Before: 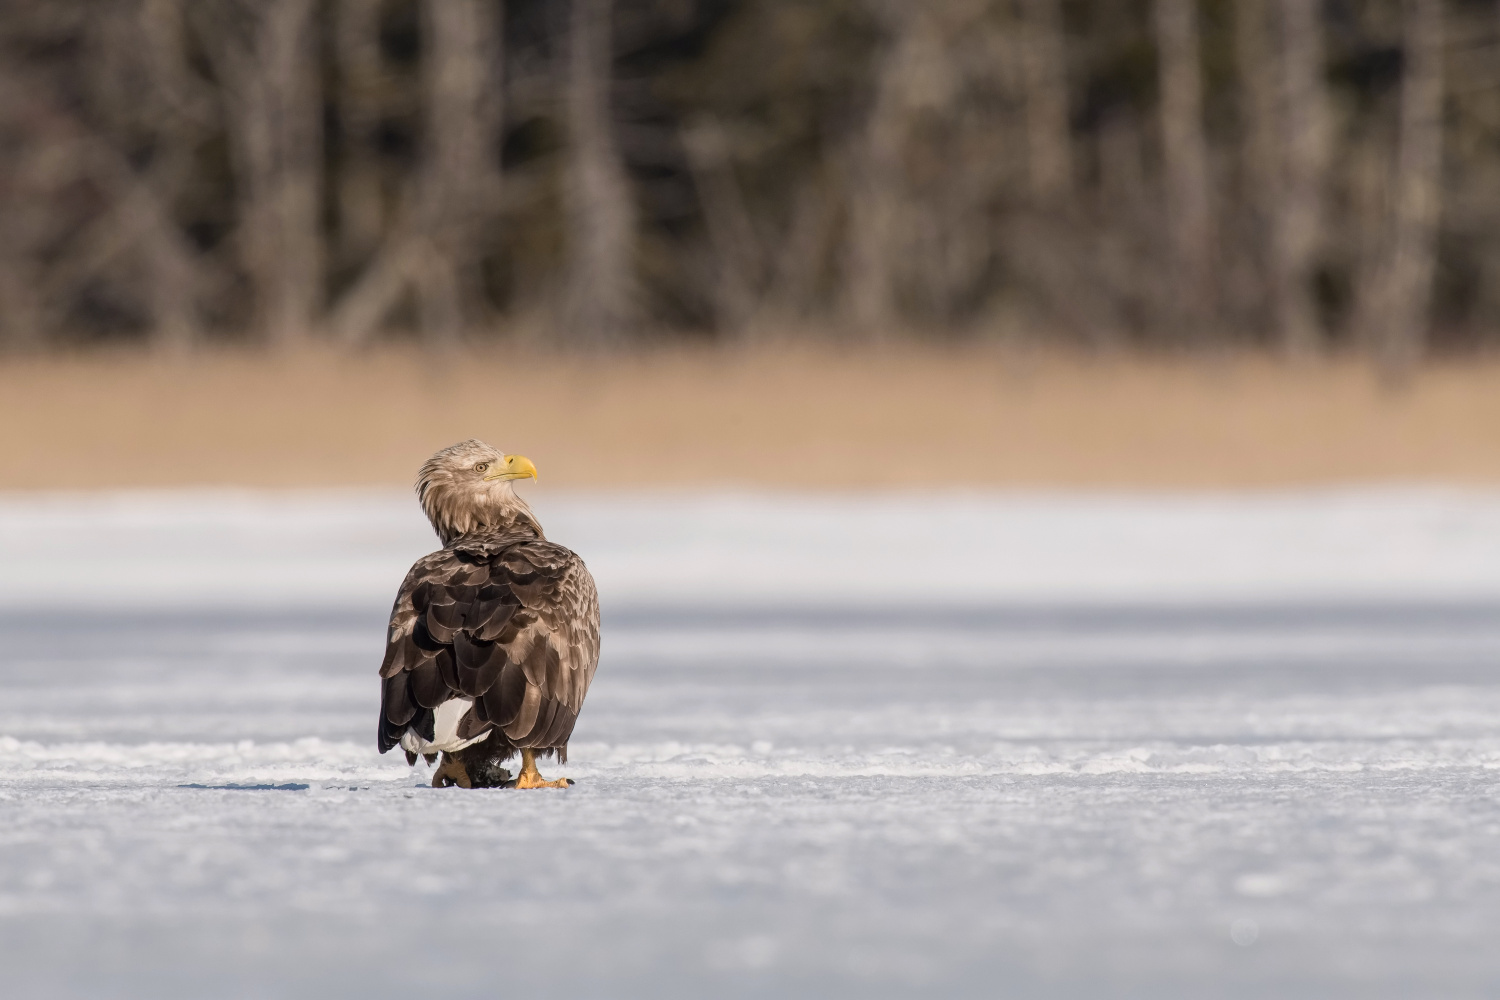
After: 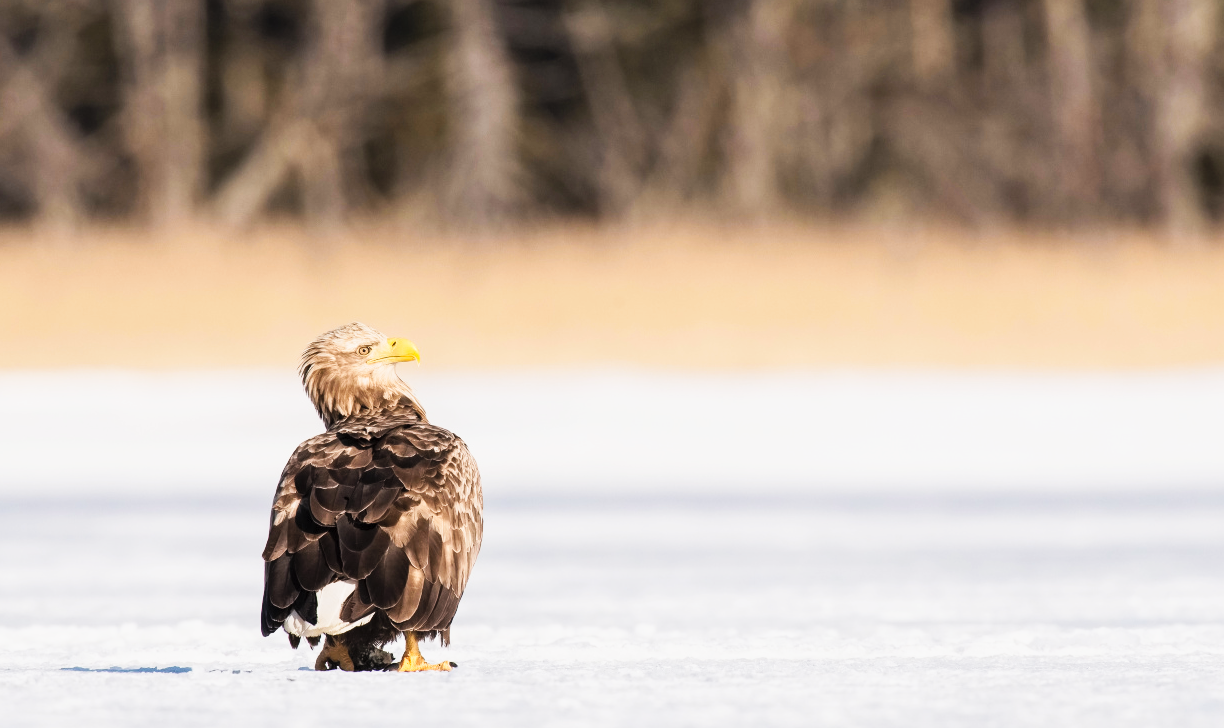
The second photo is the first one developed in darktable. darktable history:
tone curve: curves: ch0 [(0, 0) (0.187, 0.12) (0.384, 0.363) (0.577, 0.681) (0.735, 0.881) (0.864, 0.959) (1, 0.987)]; ch1 [(0, 0) (0.402, 0.36) (0.476, 0.466) (0.501, 0.501) (0.518, 0.514) (0.564, 0.614) (0.614, 0.664) (0.741, 0.829) (1, 1)]; ch2 [(0, 0) (0.429, 0.387) (0.483, 0.481) (0.503, 0.501) (0.522, 0.533) (0.564, 0.605) (0.615, 0.697) (0.702, 0.774) (1, 0.895)], preserve colors none
exposure: black level correction 0.001, compensate exposure bias true, compensate highlight preservation false
contrast brightness saturation: brightness 0.132
crop: left 7.865%, top 11.774%, right 10.476%, bottom 15.401%
